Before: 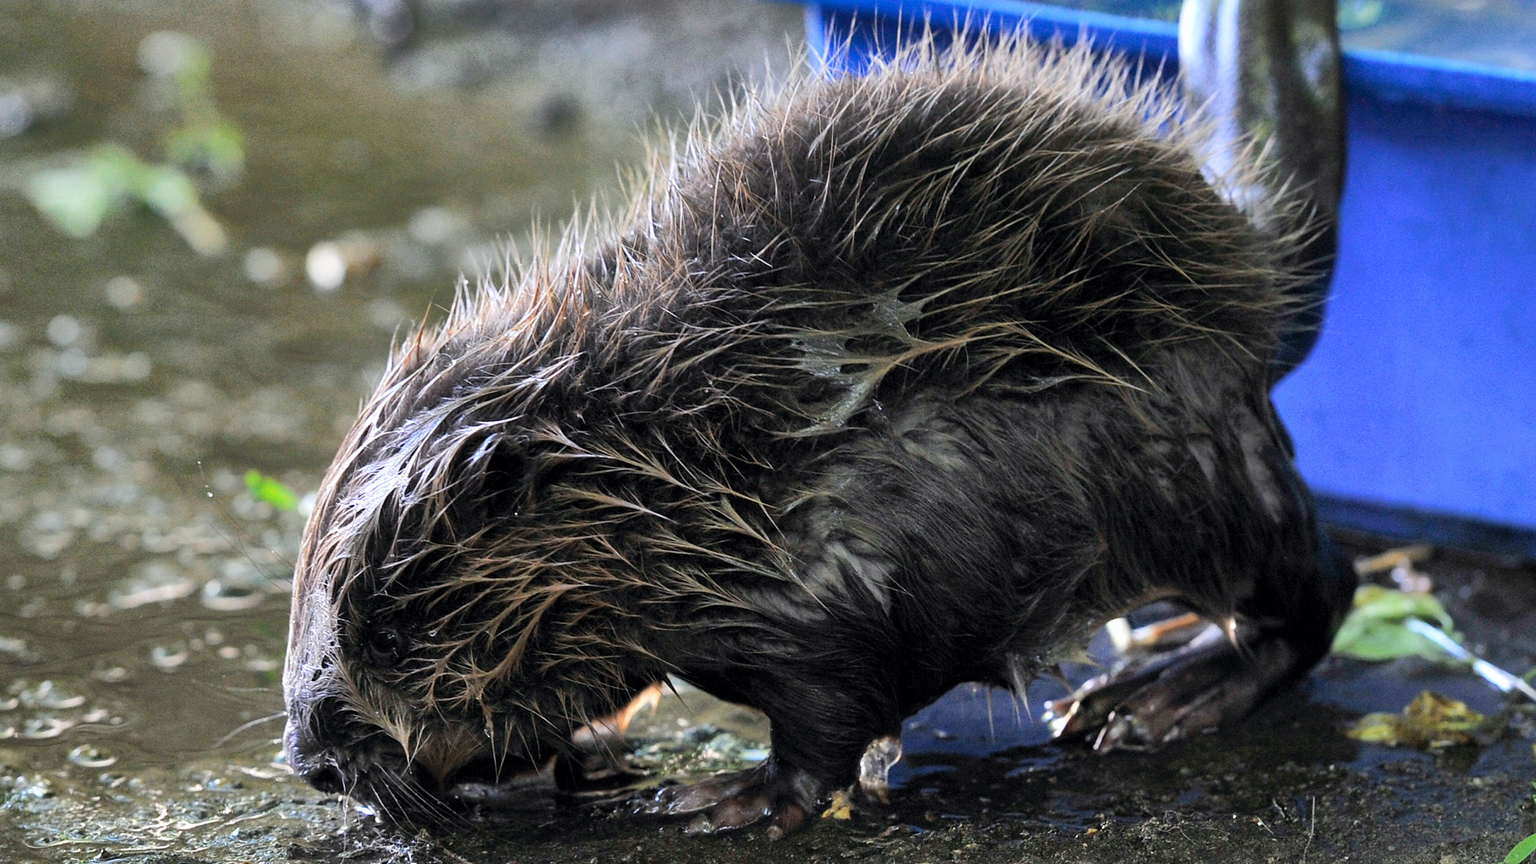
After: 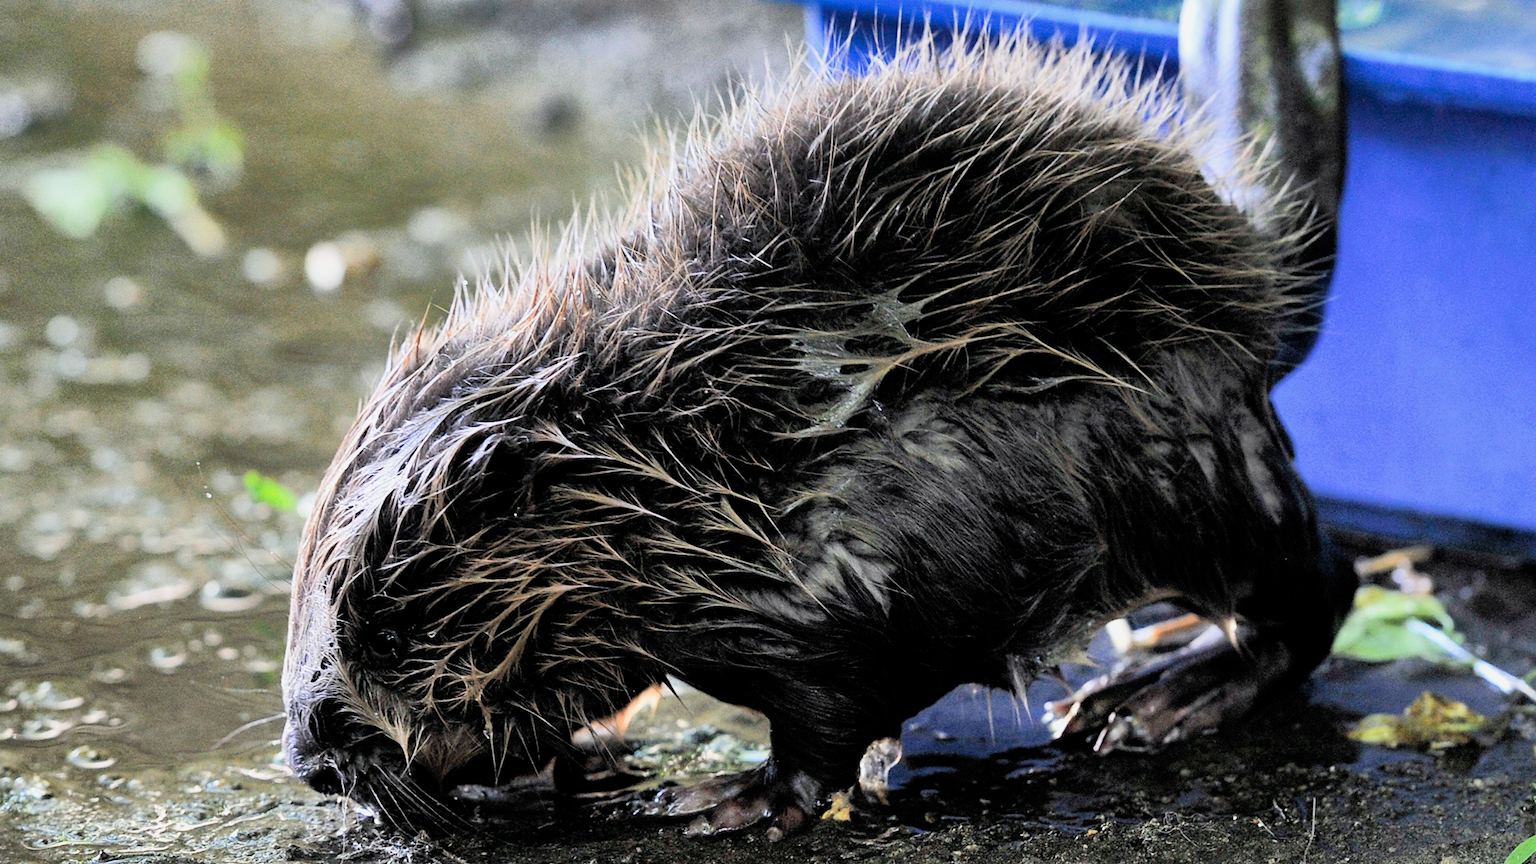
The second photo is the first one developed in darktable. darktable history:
exposure: exposure 0.609 EV, compensate exposure bias true, compensate highlight preservation false
filmic rgb: black relative exposure -7.76 EV, white relative exposure 4.4 EV, hardness 3.75, latitude 49.72%, contrast 1.1
crop and rotate: left 0.149%, bottom 0.012%
